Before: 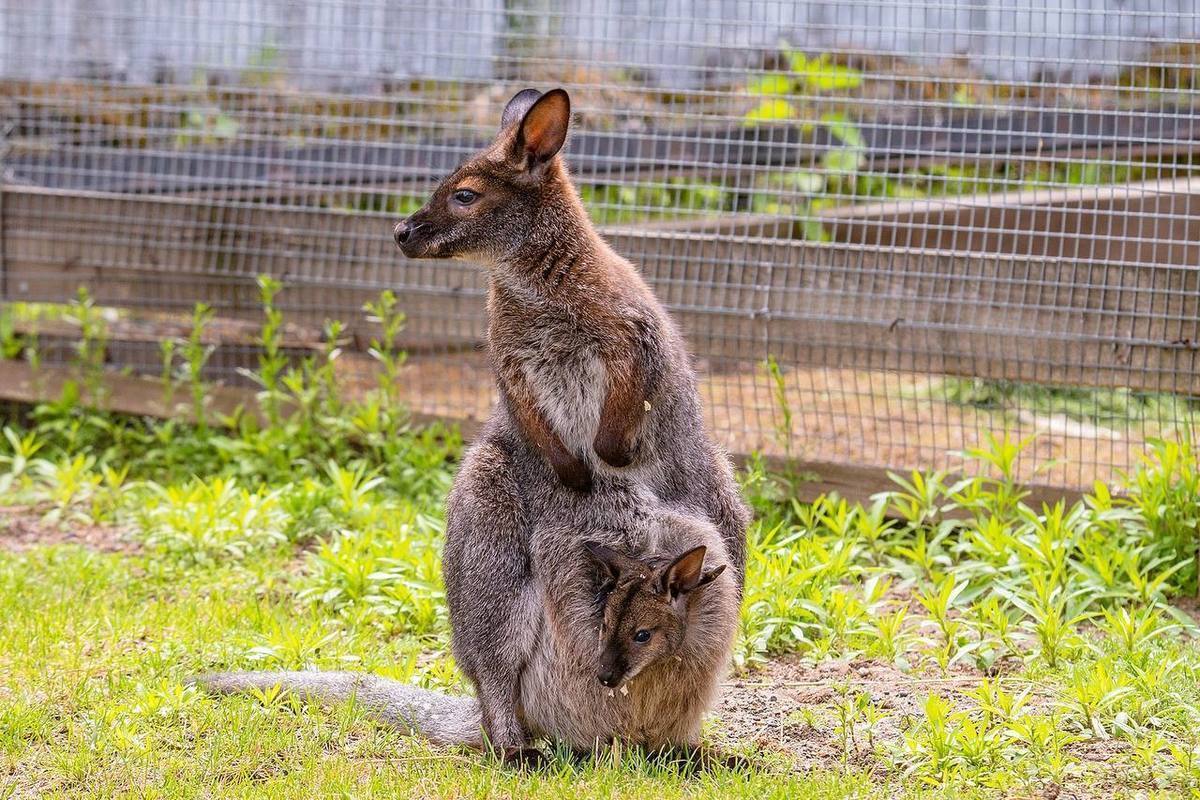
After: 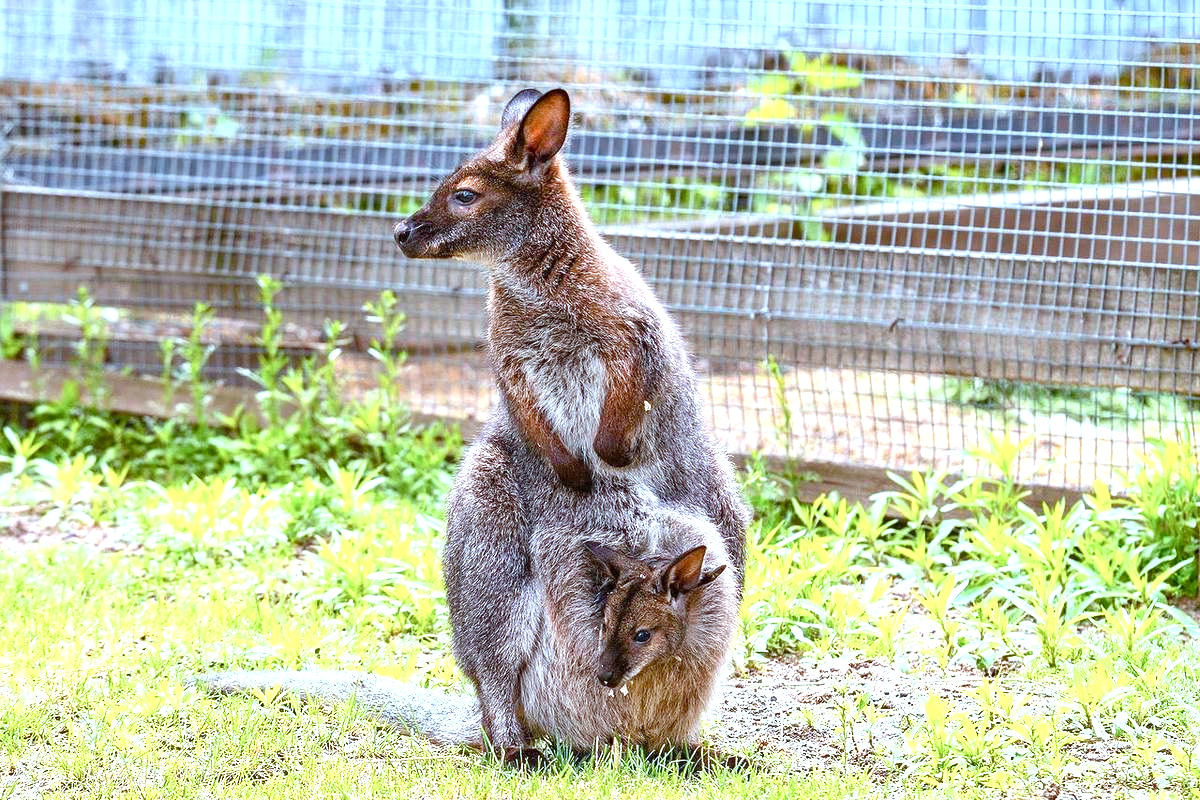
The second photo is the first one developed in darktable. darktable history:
exposure: black level correction 0, exposure 1 EV, compensate exposure bias true, compensate highlight preservation false
shadows and highlights: shadows 37.27, highlights -28.18, soften with gaussian
color correction: highlights a* -10.69, highlights b* -19.19
color balance rgb: perceptual saturation grading › global saturation 20%, perceptual saturation grading › highlights -25%, perceptual saturation grading › shadows 25%
